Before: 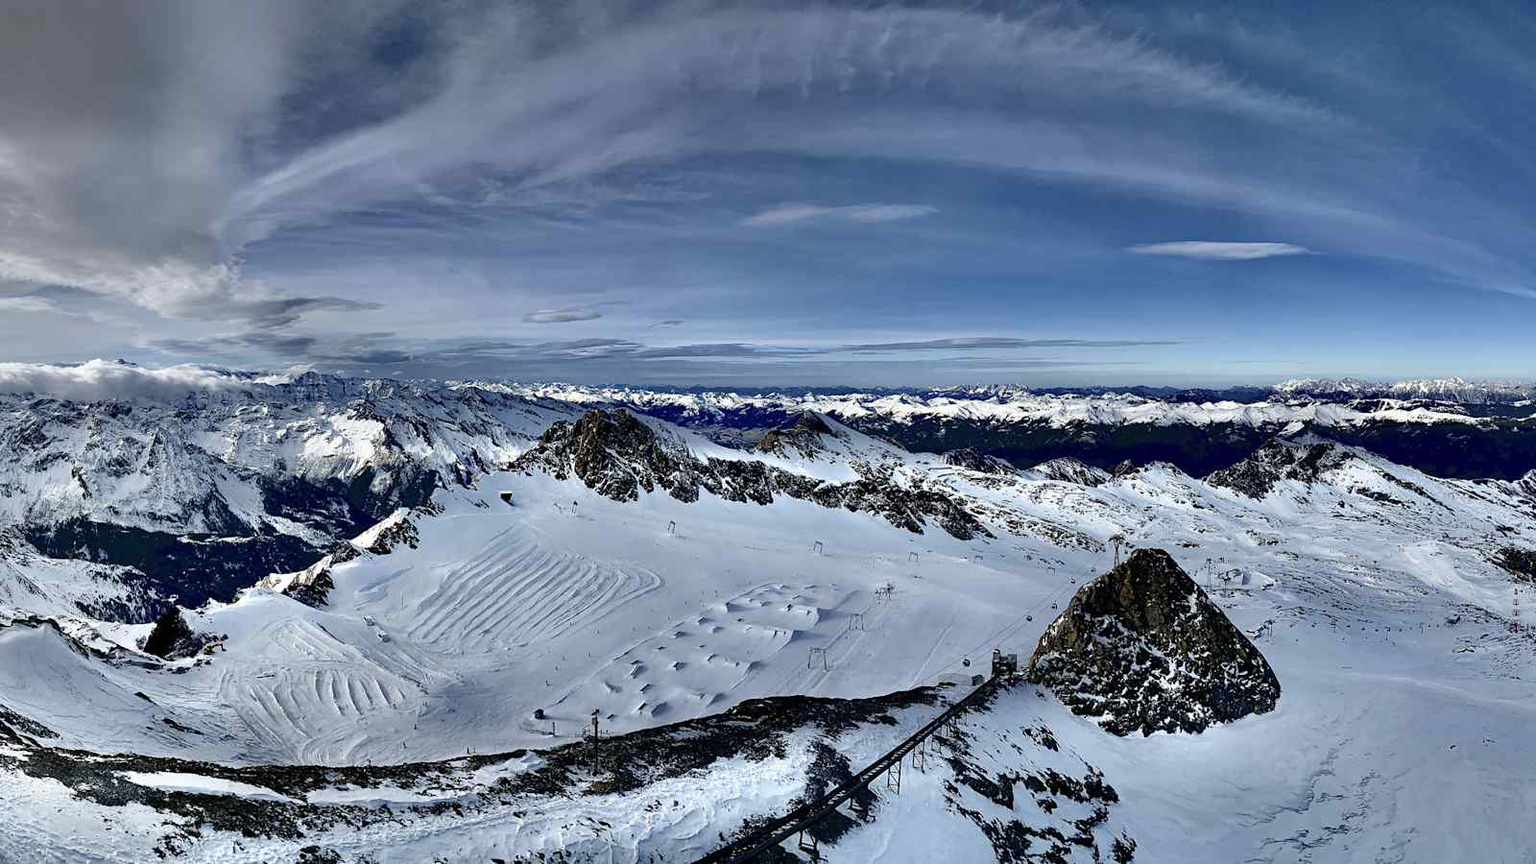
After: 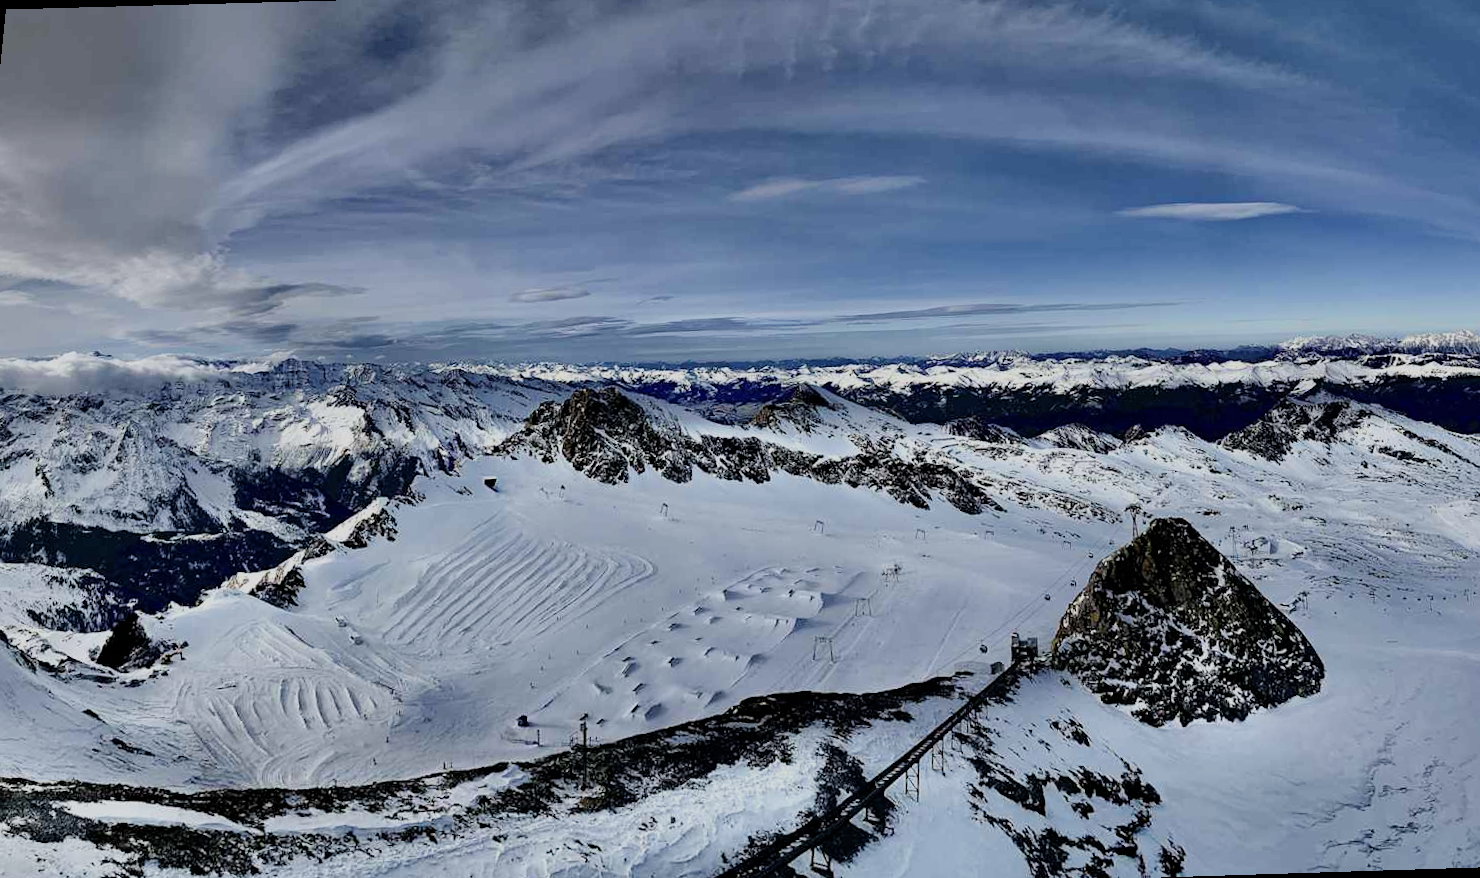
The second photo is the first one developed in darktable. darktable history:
filmic rgb: hardness 4.17
rotate and perspective: rotation -1.68°, lens shift (vertical) -0.146, crop left 0.049, crop right 0.912, crop top 0.032, crop bottom 0.96
